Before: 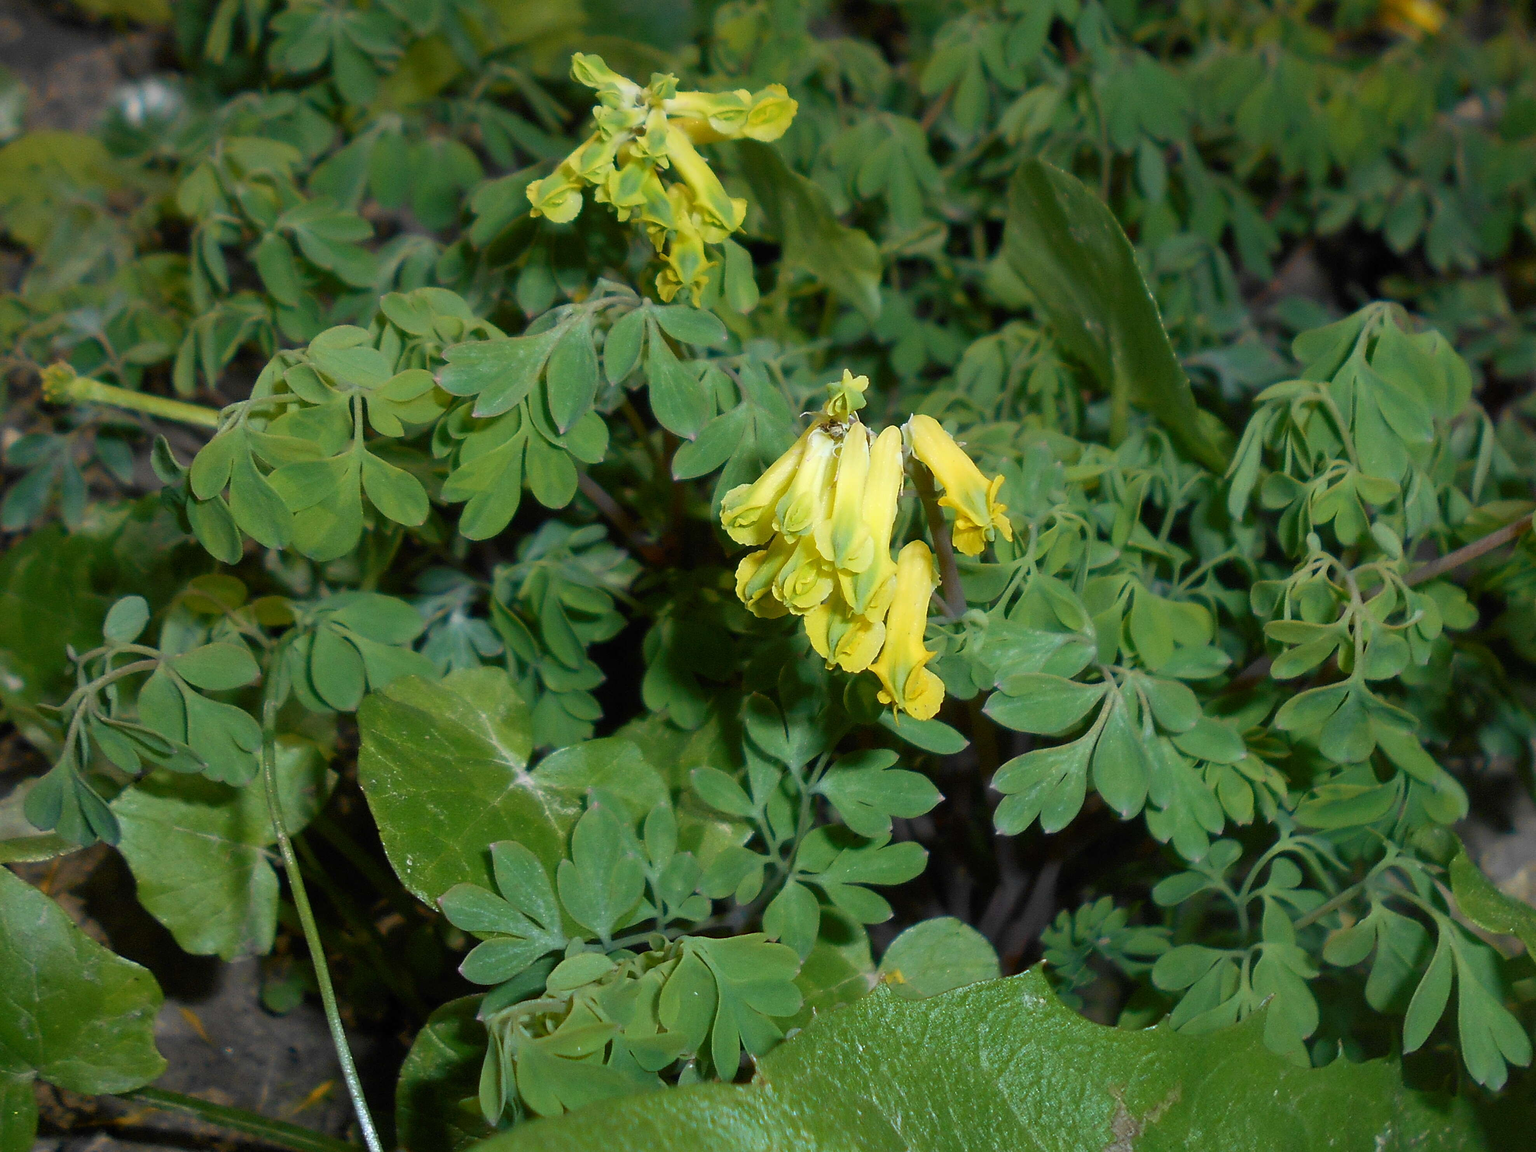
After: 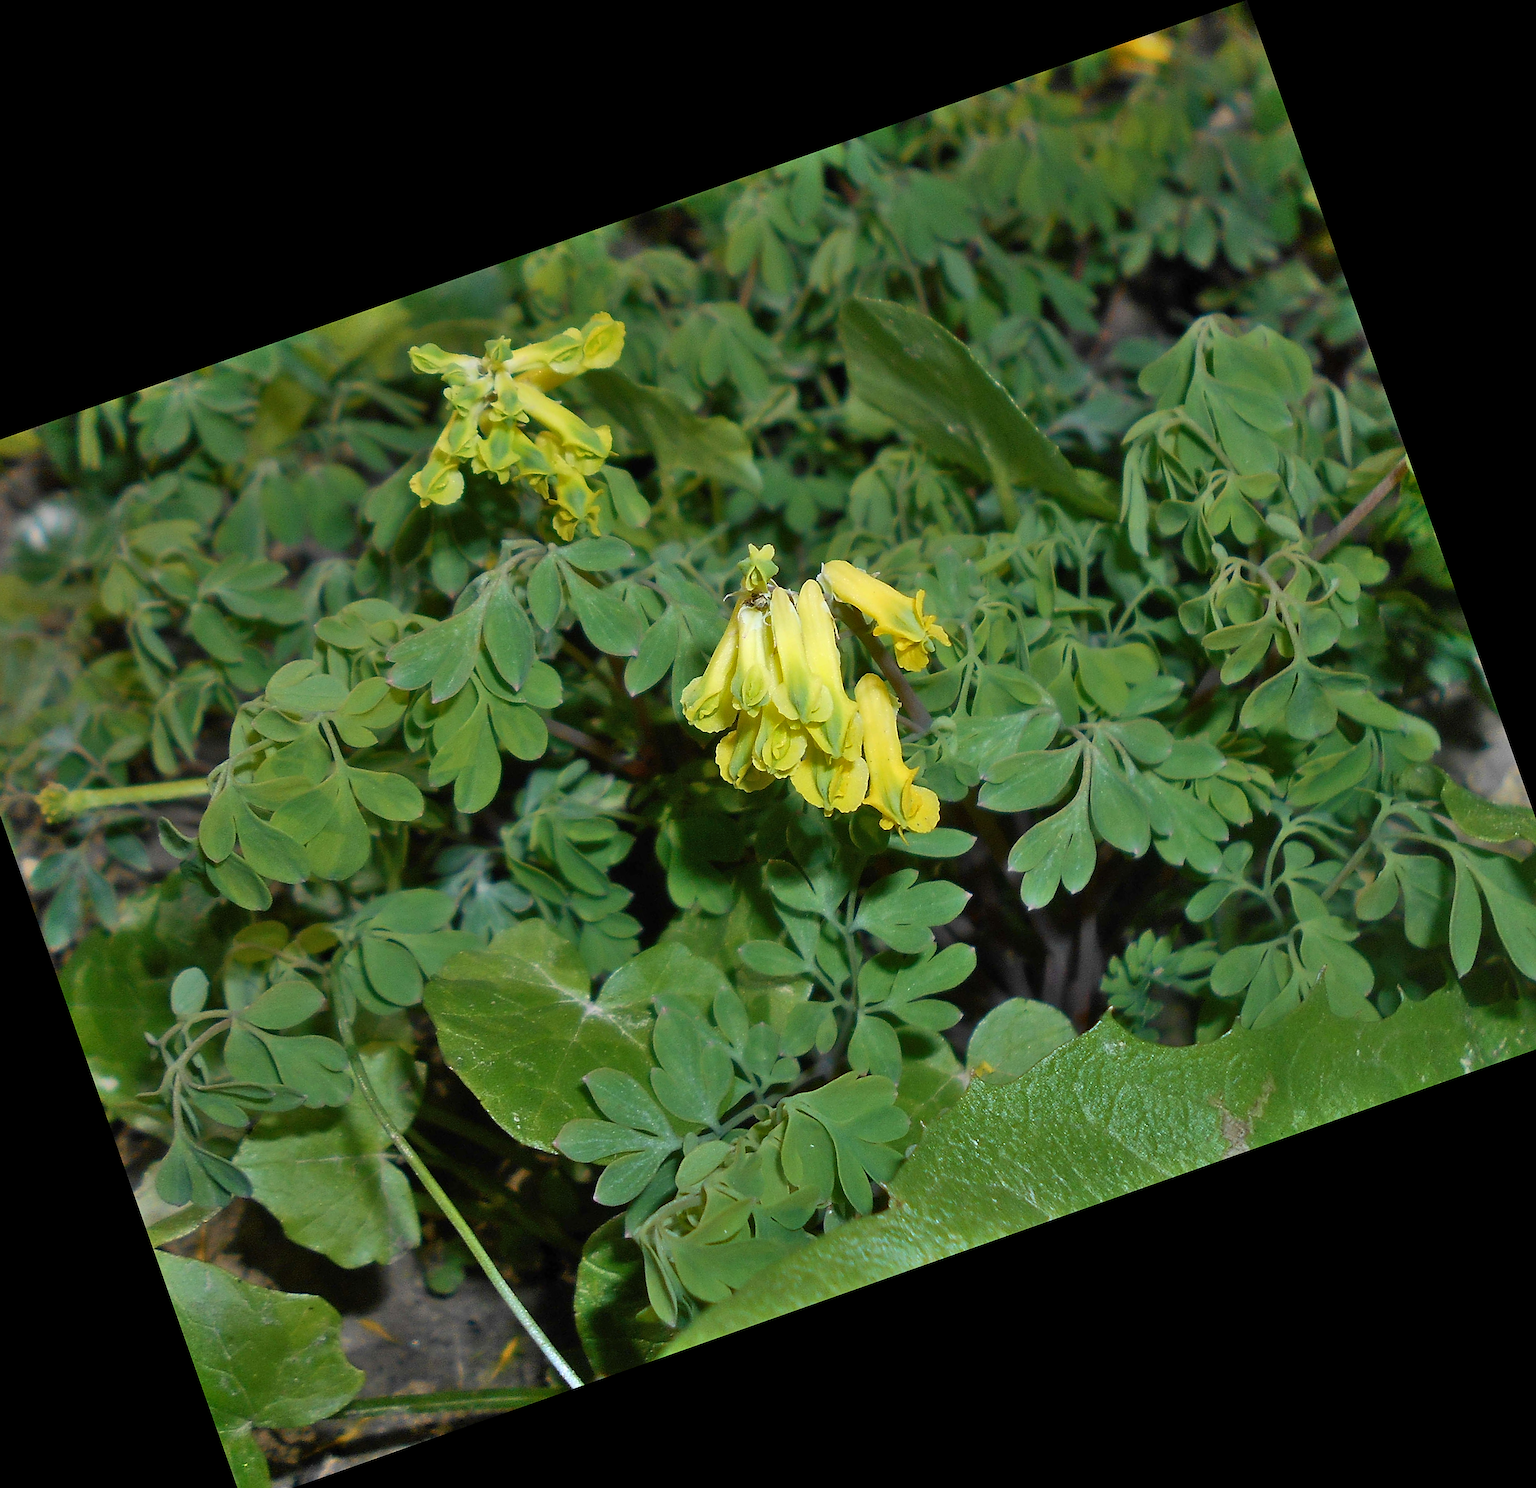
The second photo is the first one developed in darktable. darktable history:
sharpen: on, module defaults
shadows and highlights: low approximation 0.01, soften with gaussian
crop and rotate: angle 19.43°, left 6.812%, right 4.125%, bottom 1.087%
